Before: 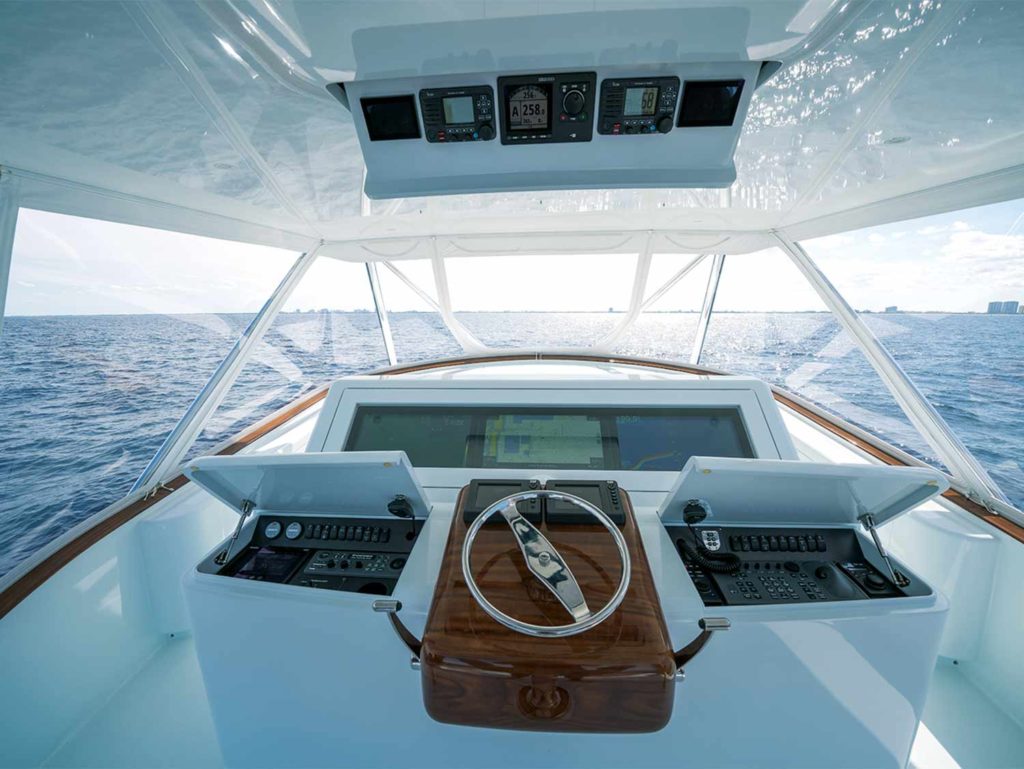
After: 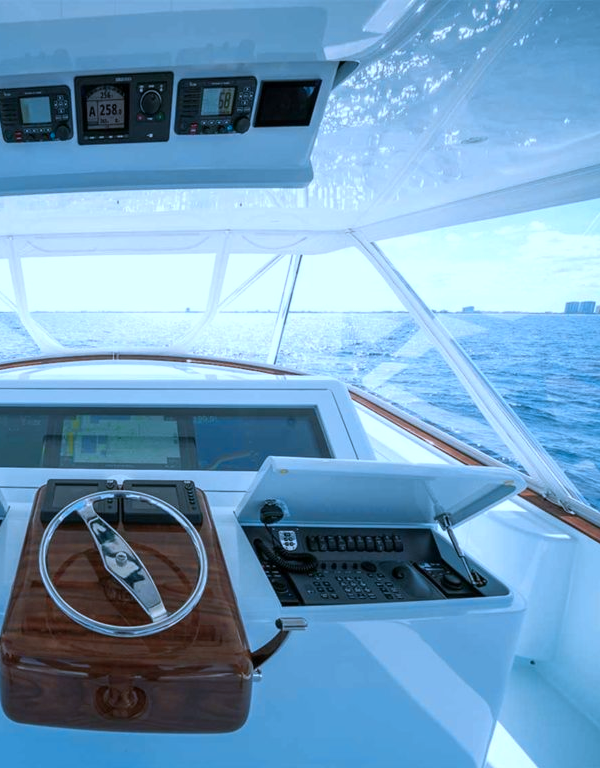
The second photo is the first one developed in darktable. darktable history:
crop: left 41.402%
color zones: curves: ch0 [(0.006, 0.385) (0.143, 0.563) (0.243, 0.321) (0.352, 0.464) (0.516, 0.456) (0.625, 0.5) (0.75, 0.5) (0.875, 0.5)]; ch1 [(0, 0.5) (0.134, 0.504) (0.246, 0.463) (0.421, 0.515) (0.5, 0.56) (0.625, 0.5) (0.75, 0.5) (0.875, 0.5)]; ch2 [(0, 0.5) (0.131, 0.426) (0.307, 0.289) (0.38, 0.188) (0.513, 0.216) (0.625, 0.548) (0.75, 0.468) (0.838, 0.396) (0.971, 0.311)]
levels: mode automatic
color correction: highlights a* -9.35, highlights b* -23.15
white balance: red 1.05, blue 1.072
